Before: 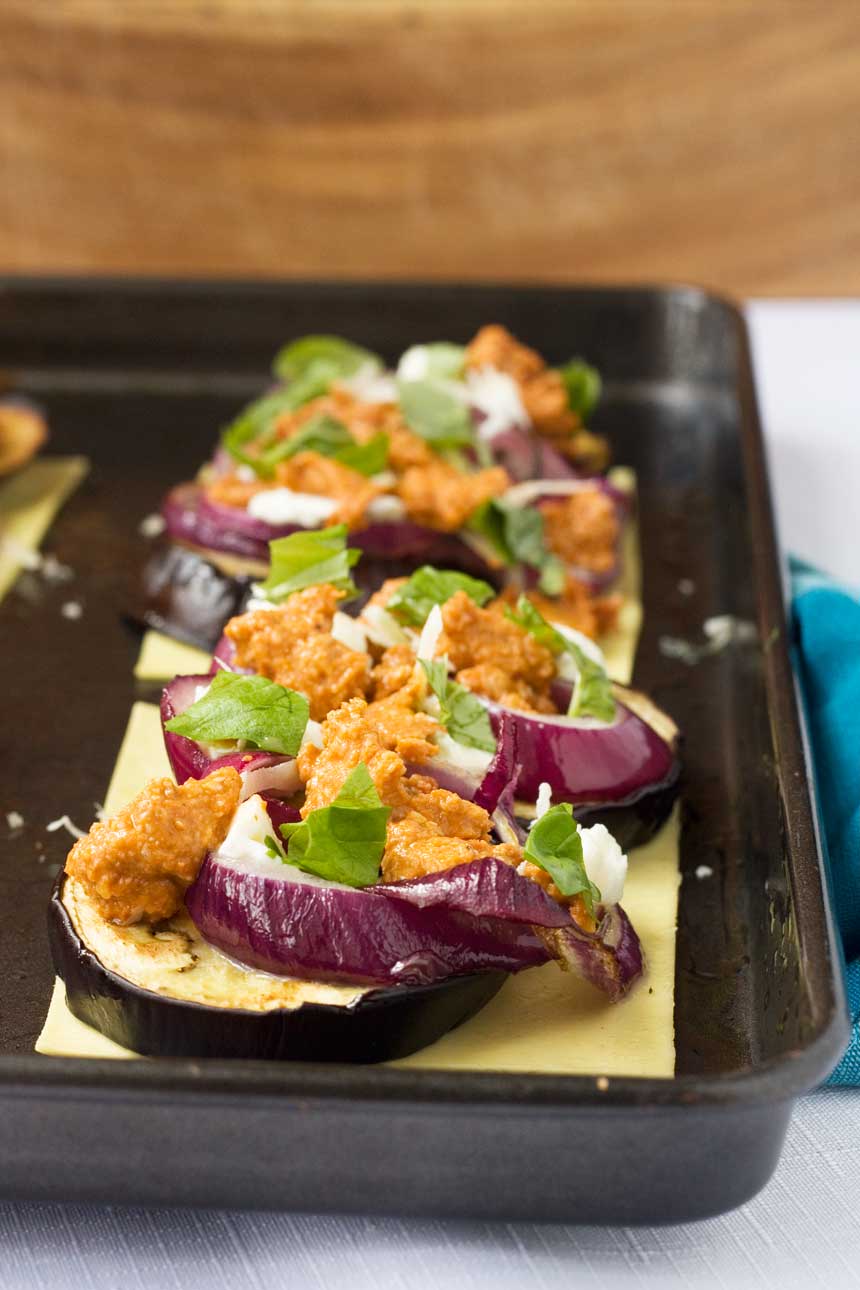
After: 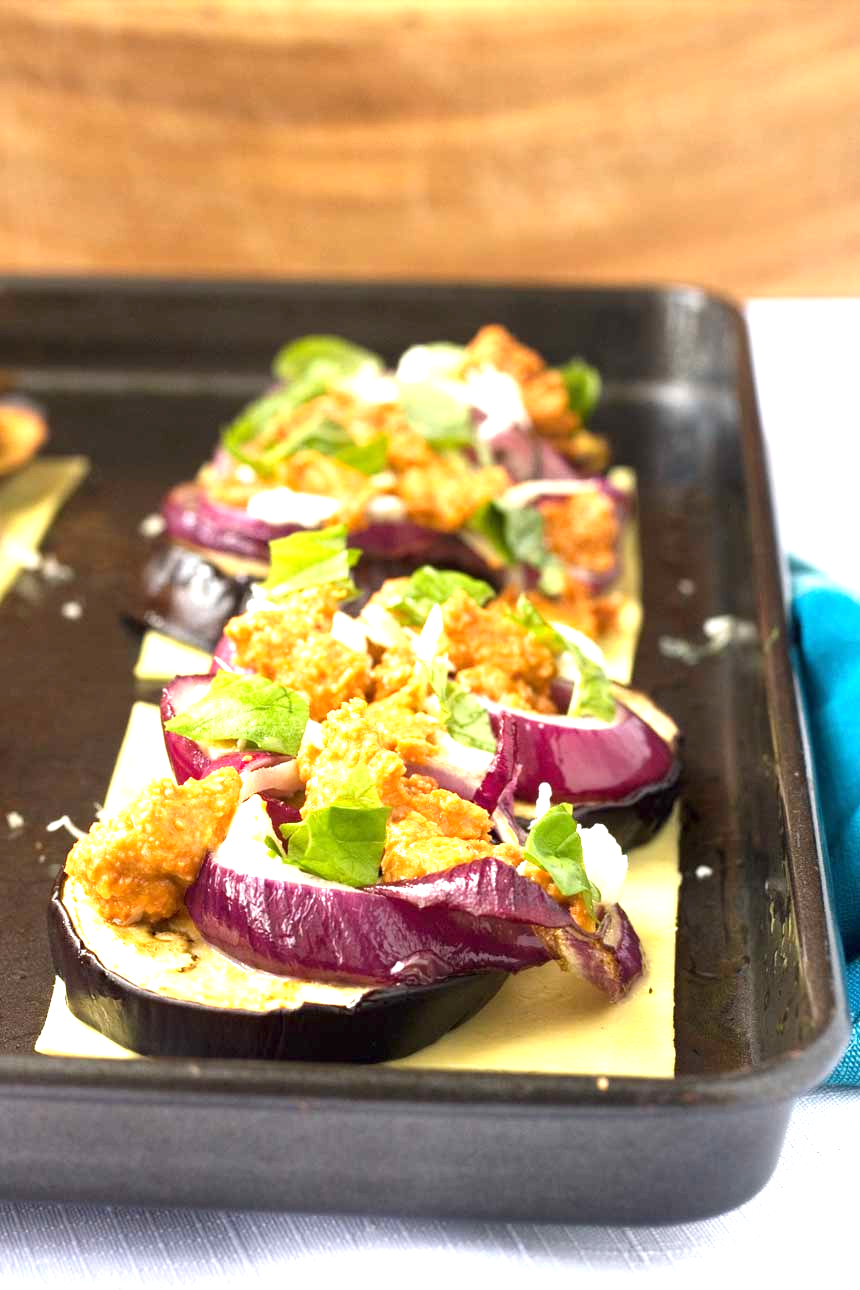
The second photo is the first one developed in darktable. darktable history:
exposure: exposure 1.093 EV, compensate highlight preservation false
